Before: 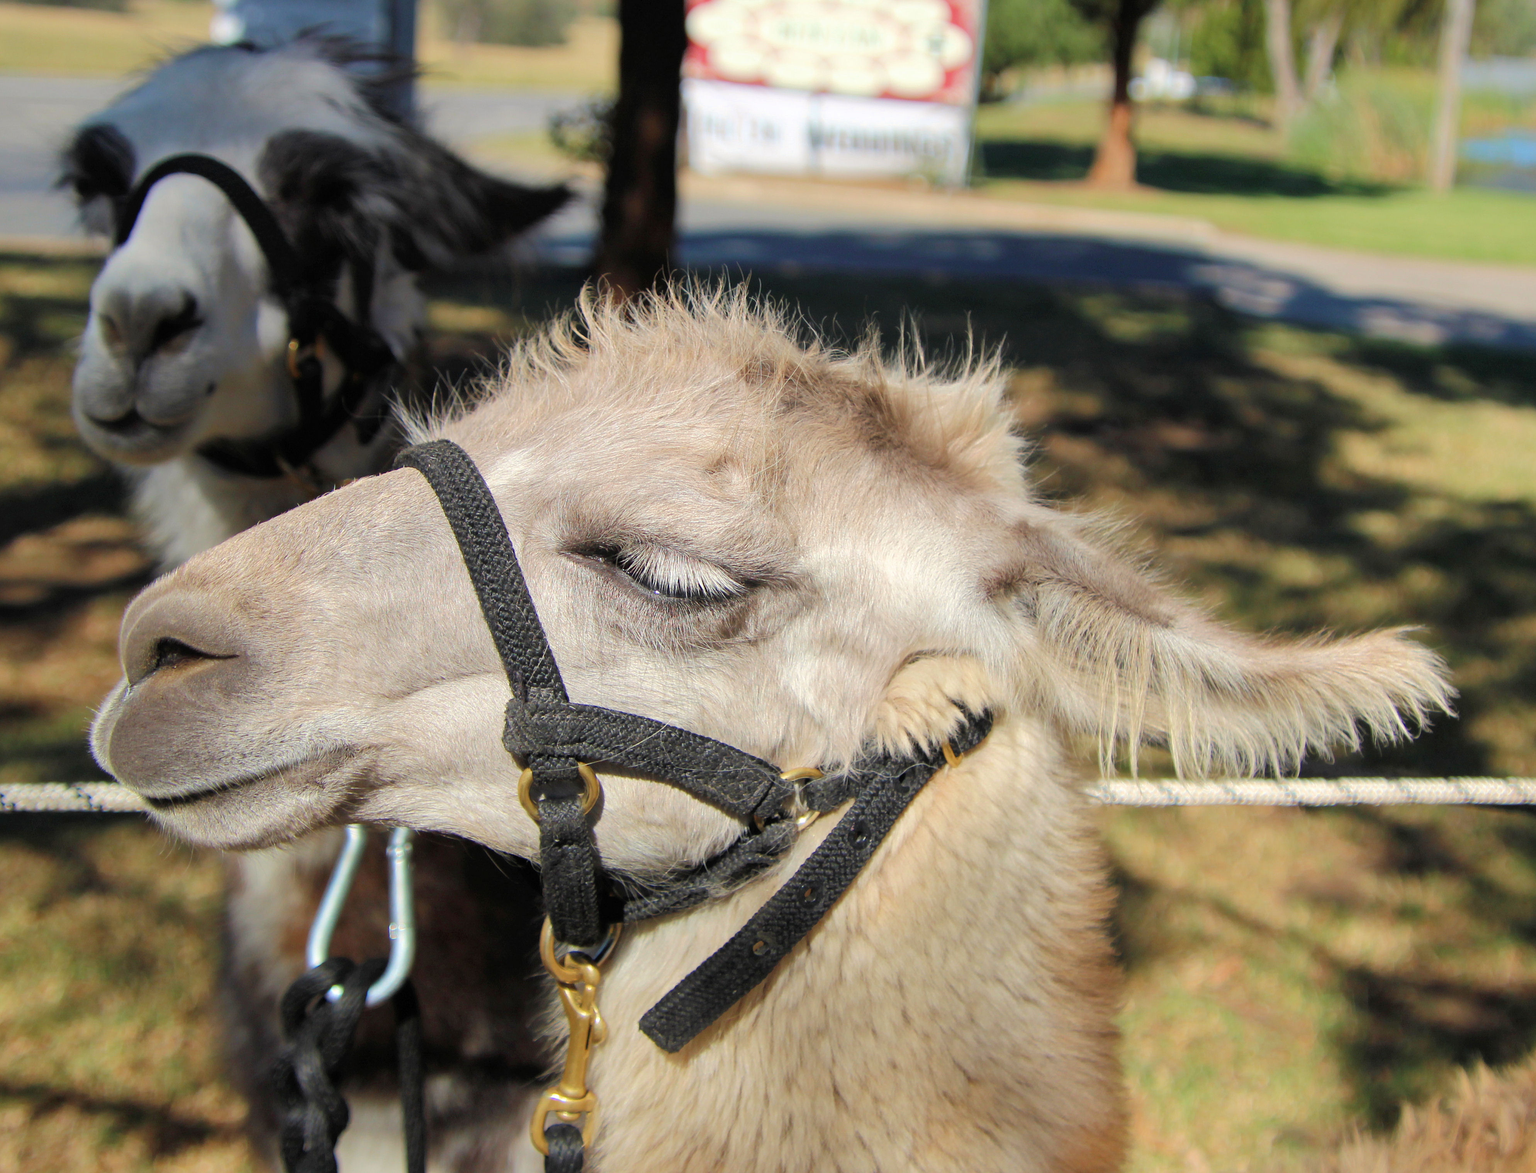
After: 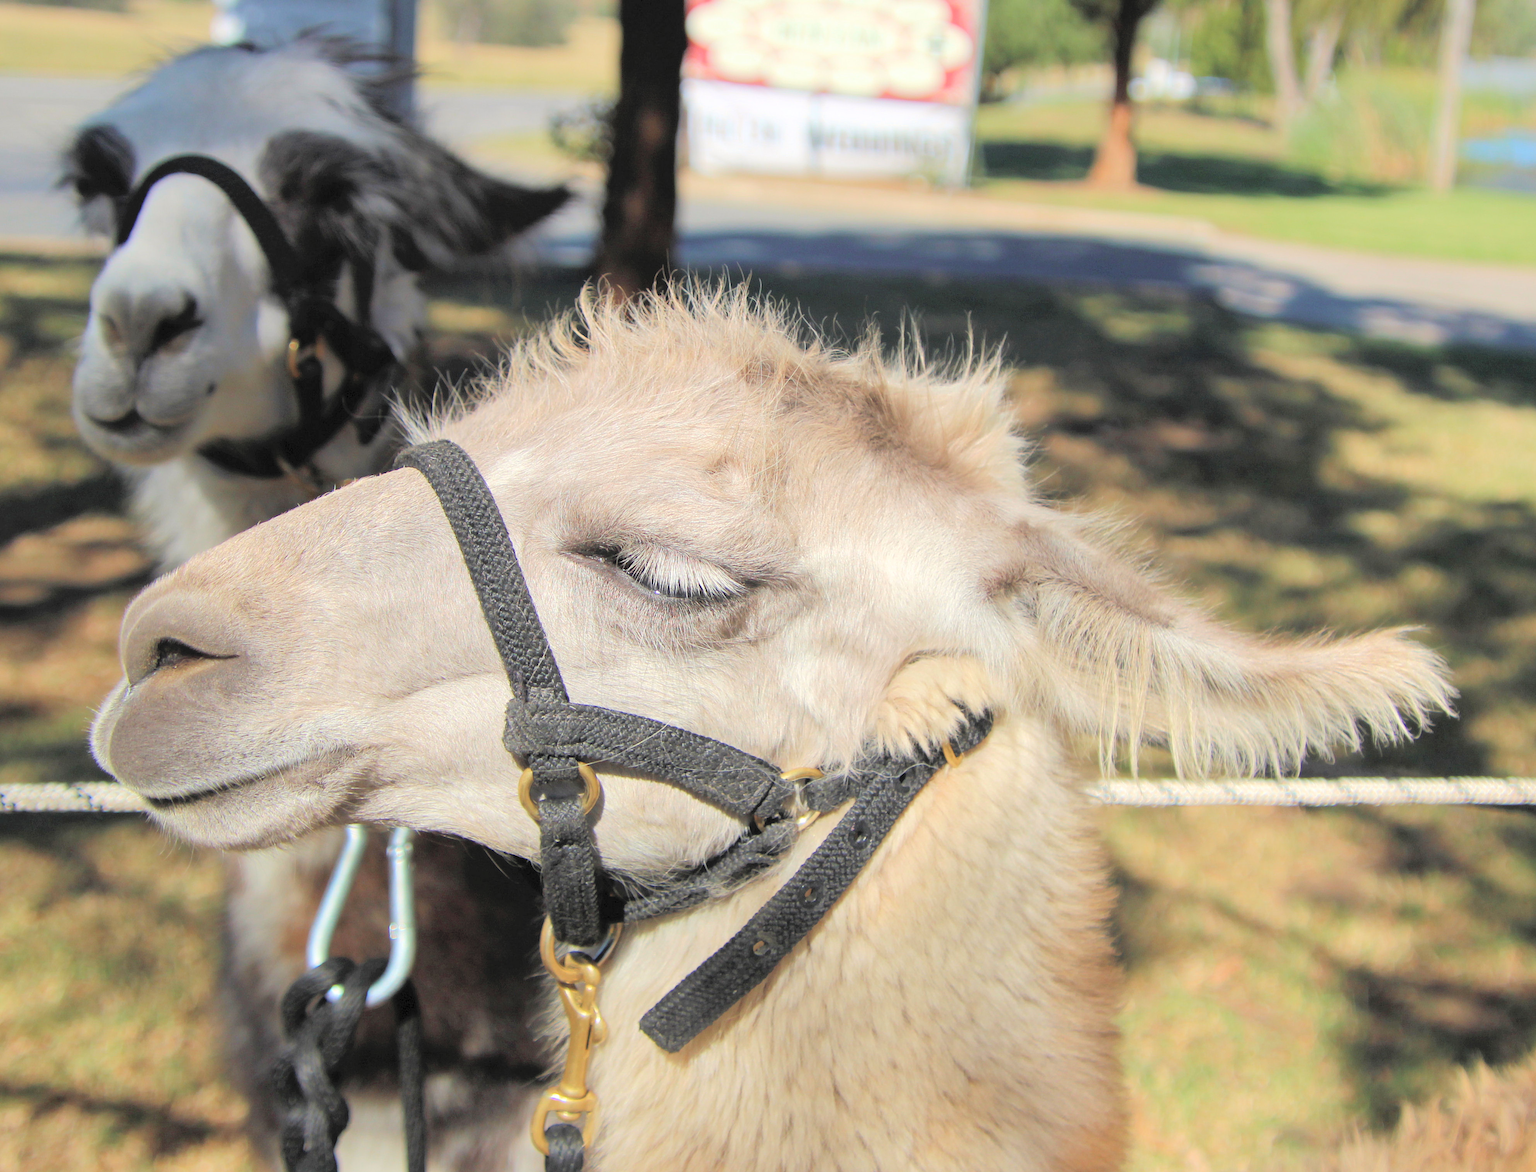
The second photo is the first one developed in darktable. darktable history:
contrast brightness saturation: brightness 0.288
